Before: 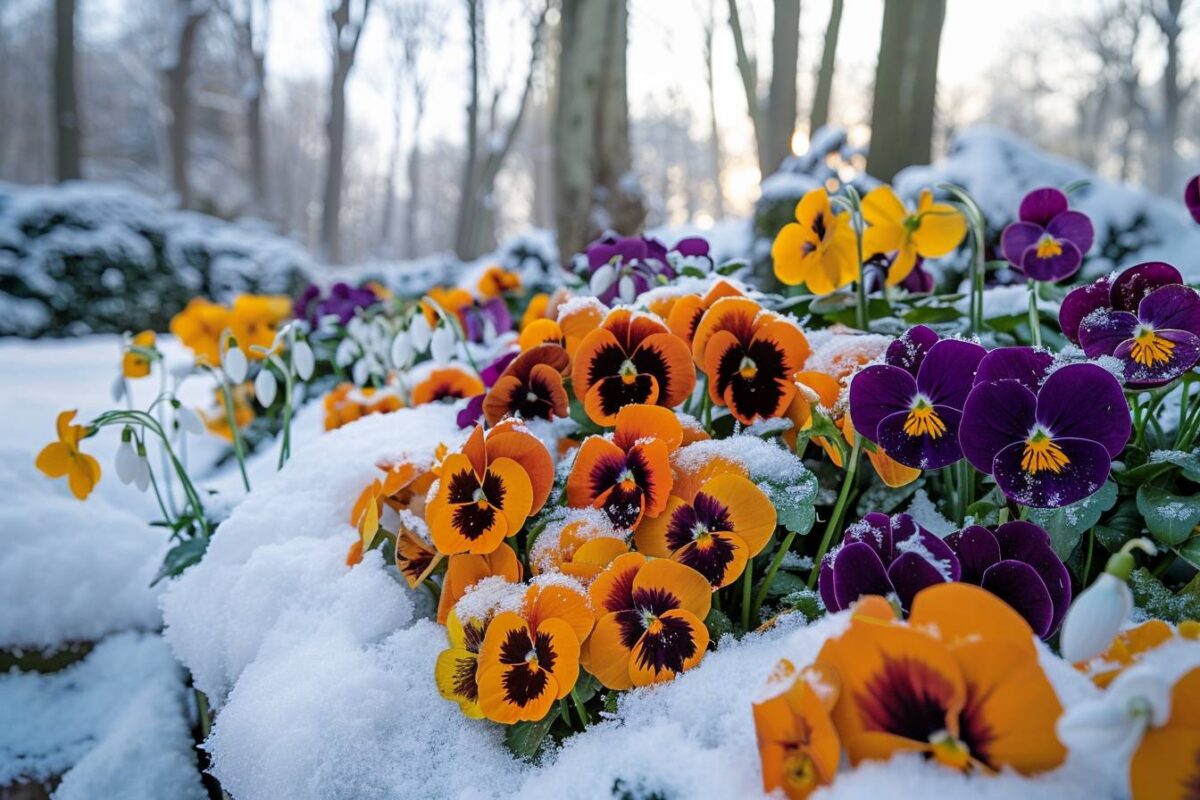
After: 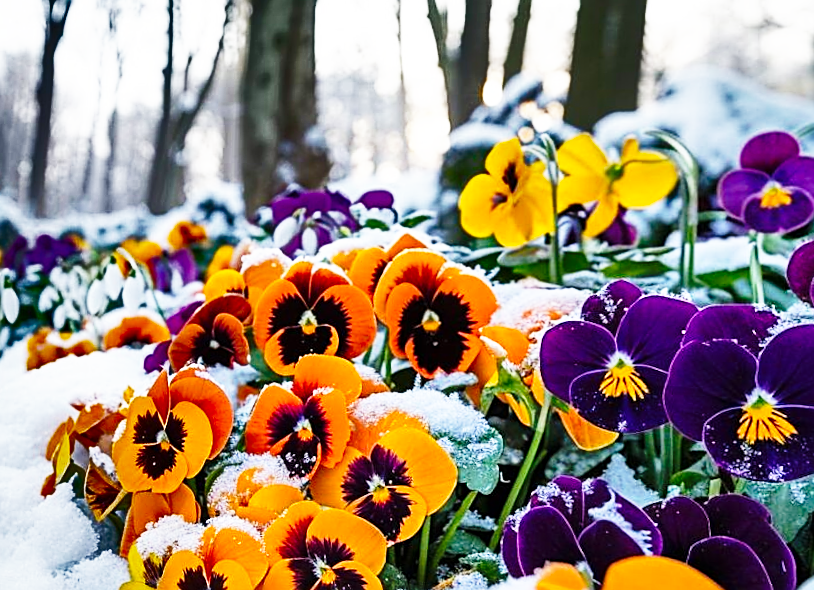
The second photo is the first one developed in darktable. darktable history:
crop: left 18.479%, right 12.2%, bottom 13.971%
base curve: curves: ch0 [(0, 0) (0.026, 0.03) (0.109, 0.232) (0.351, 0.748) (0.669, 0.968) (1, 1)], preserve colors none
shadows and highlights: shadows 24.5, highlights -78.15, soften with gaussian
color balance: output saturation 110%
sharpen: on, module defaults
rotate and perspective: rotation 1.69°, lens shift (vertical) -0.023, lens shift (horizontal) -0.291, crop left 0.025, crop right 0.988, crop top 0.092, crop bottom 0.842
